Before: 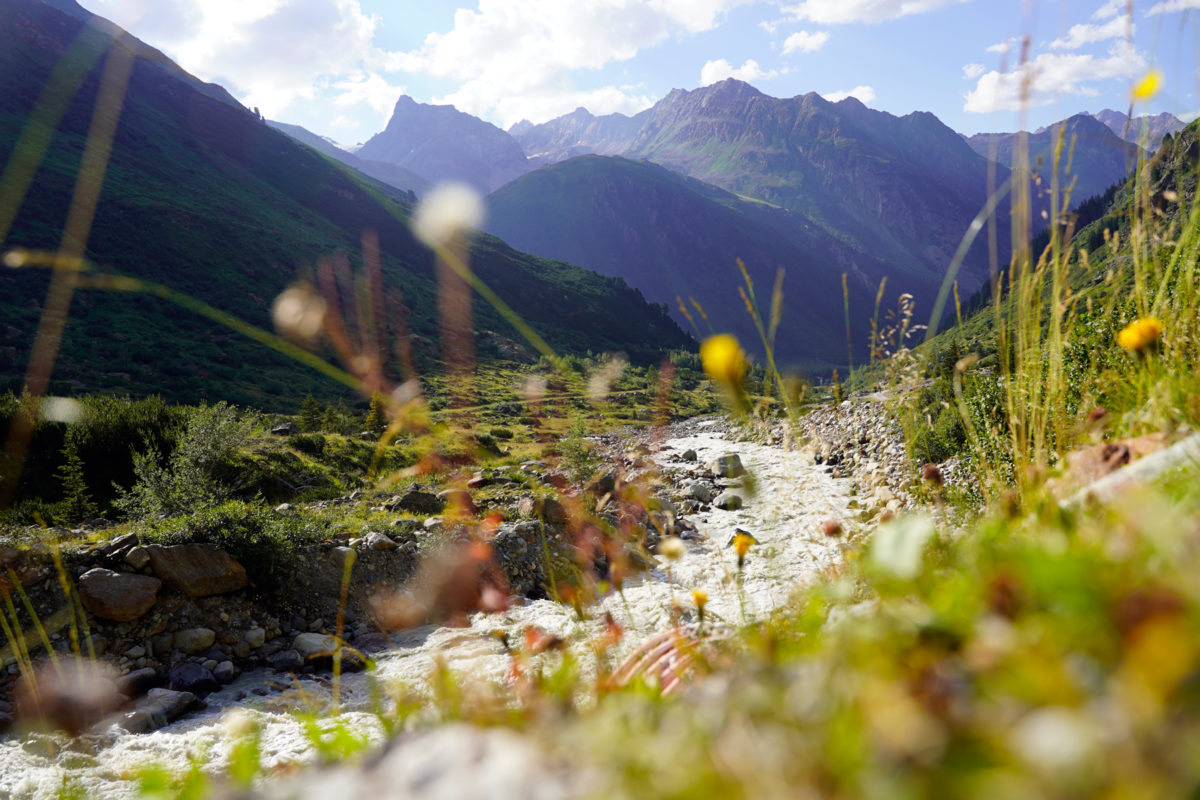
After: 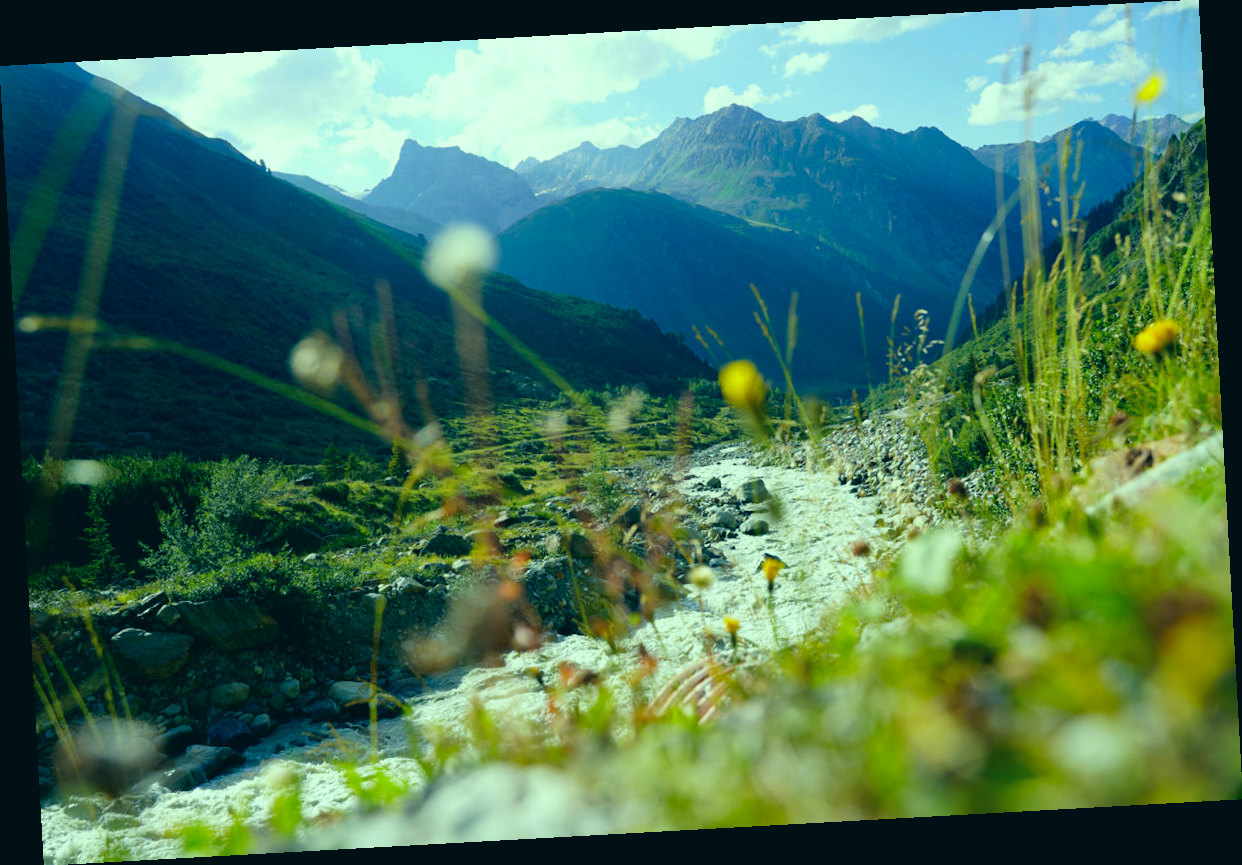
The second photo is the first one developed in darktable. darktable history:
rotate and perspective: rotation -3.18°, automatic cropping off
color correction: highlights a* -20.08, highlights b* 9.8, shadows a* -20.4, shadows b* -10.76
